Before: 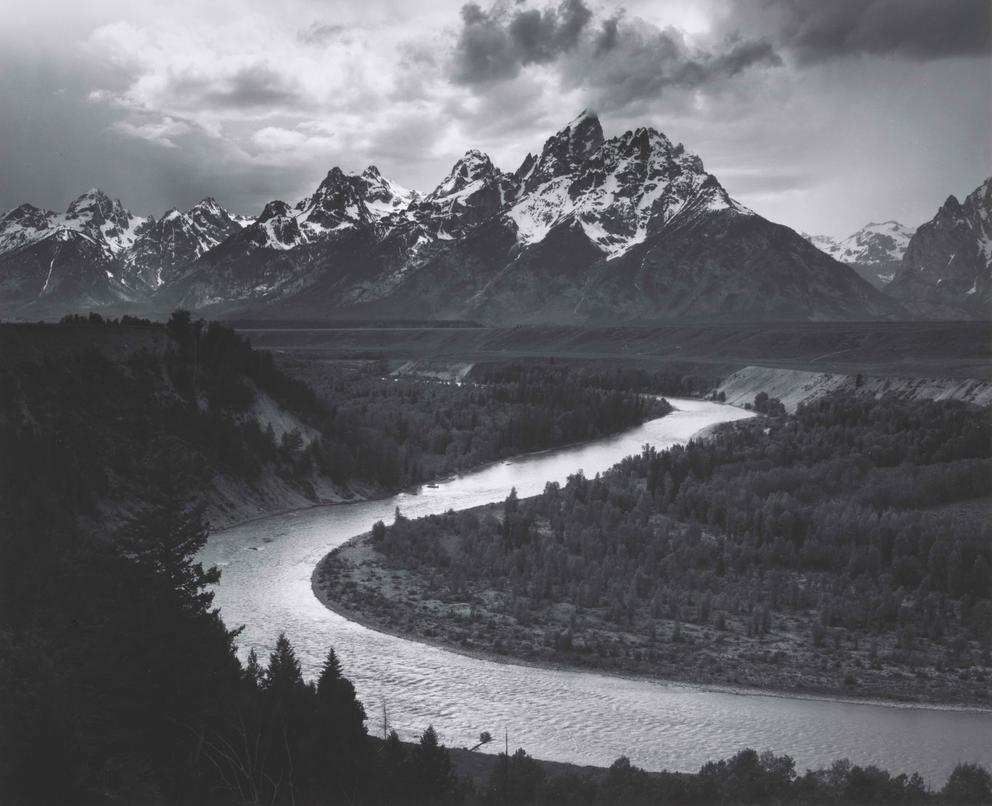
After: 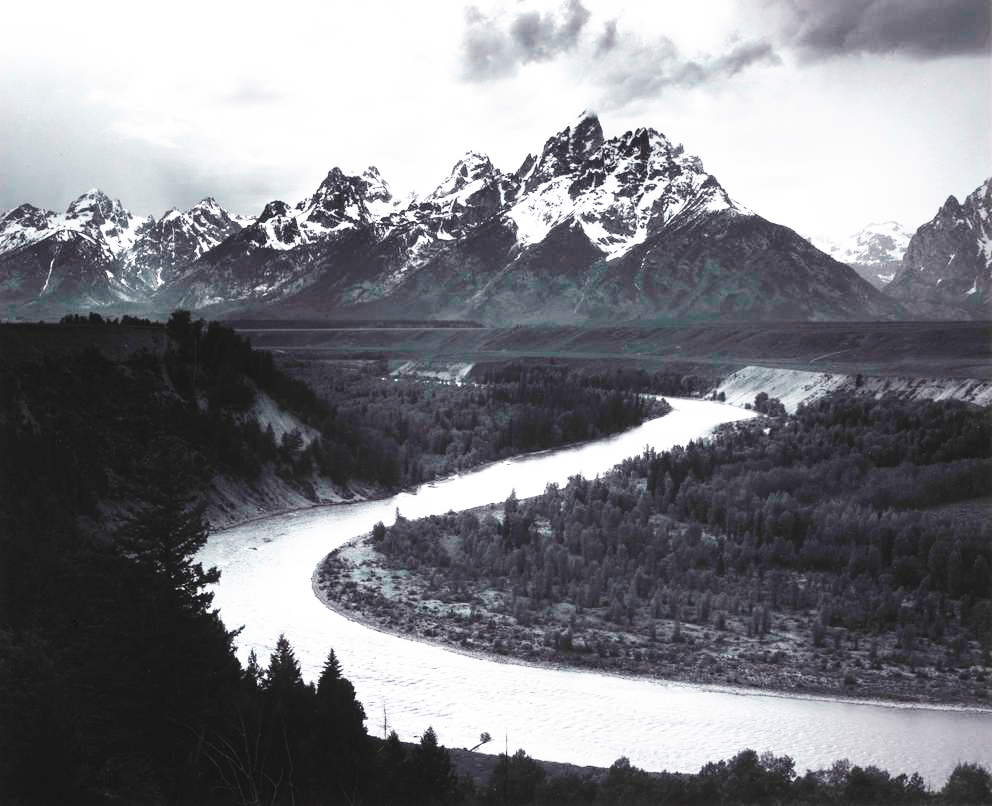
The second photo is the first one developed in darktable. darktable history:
base curve: curves: ch0 [(0, 0) (0.007, 0.004) (0.027, 0.03) (0.046, 0.07) (0.207, 0.54) (0.442, 0.872) (0.673, 0.972) (1, 1)], preserve colors none
tone equalizer: -8 EV -0.726 EV, -7 EV -0.673 EV, -6 EV -0.625 EV, -5 EV -0.412 EV, -3 EV 0.395 EV, -2 EV 0.6 EV, -1 EV 0.689 EV, +0 EV 0.781 EV, edges refinement/feathering 500, mask exposure compensation -1.57 EV, preserve details guided filter
